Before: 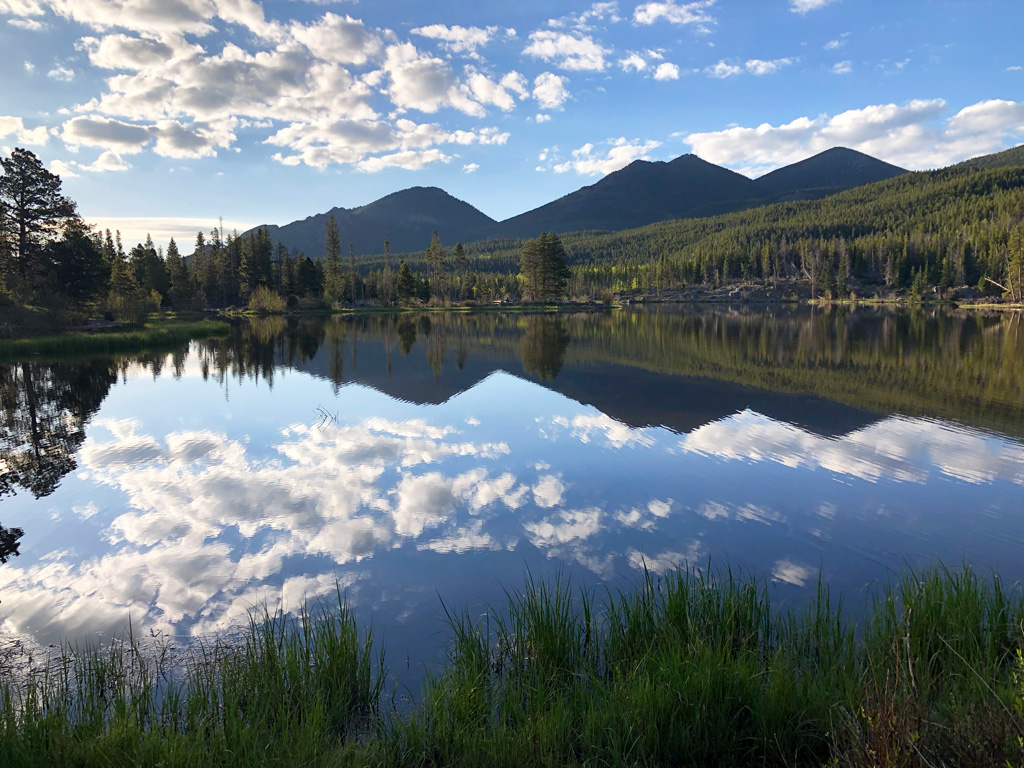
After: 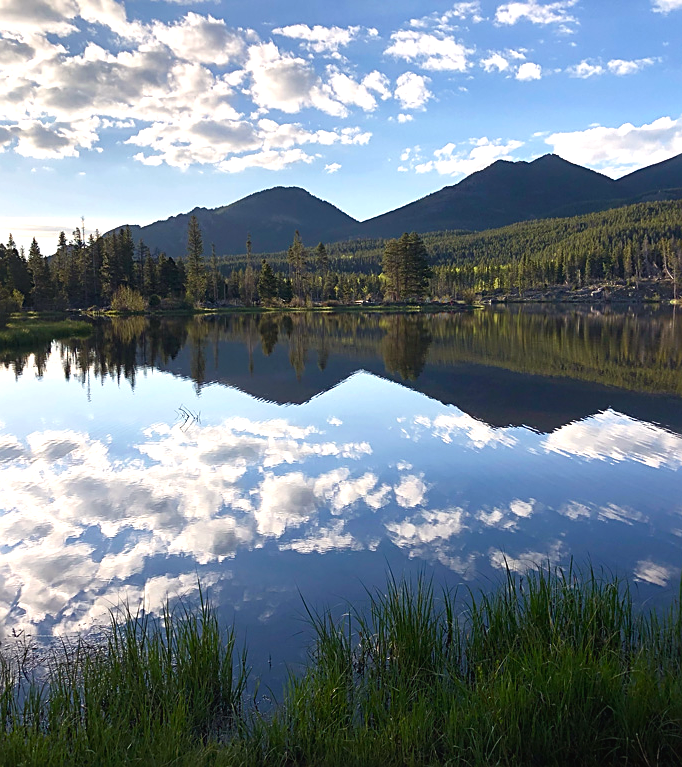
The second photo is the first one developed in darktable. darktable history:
crop and rotate: left 13.537%, right 19.796%
color balance rgb: shadows lift › chroma 1%, shadows lift › hue 28.8°, power › hue 60°, highlights gain › chroma 1%, highlights gain › hue 60°, global offset › luminance 0.25%, perceptual saturation grading › highlights -20%, perceptual saturation grading › shadows 20%, perceptual brilliance grading › highlights 10%, perceptual brilliance grading › shadows -5%, global vibrance 19.67%
sharpen: on, module defaults
